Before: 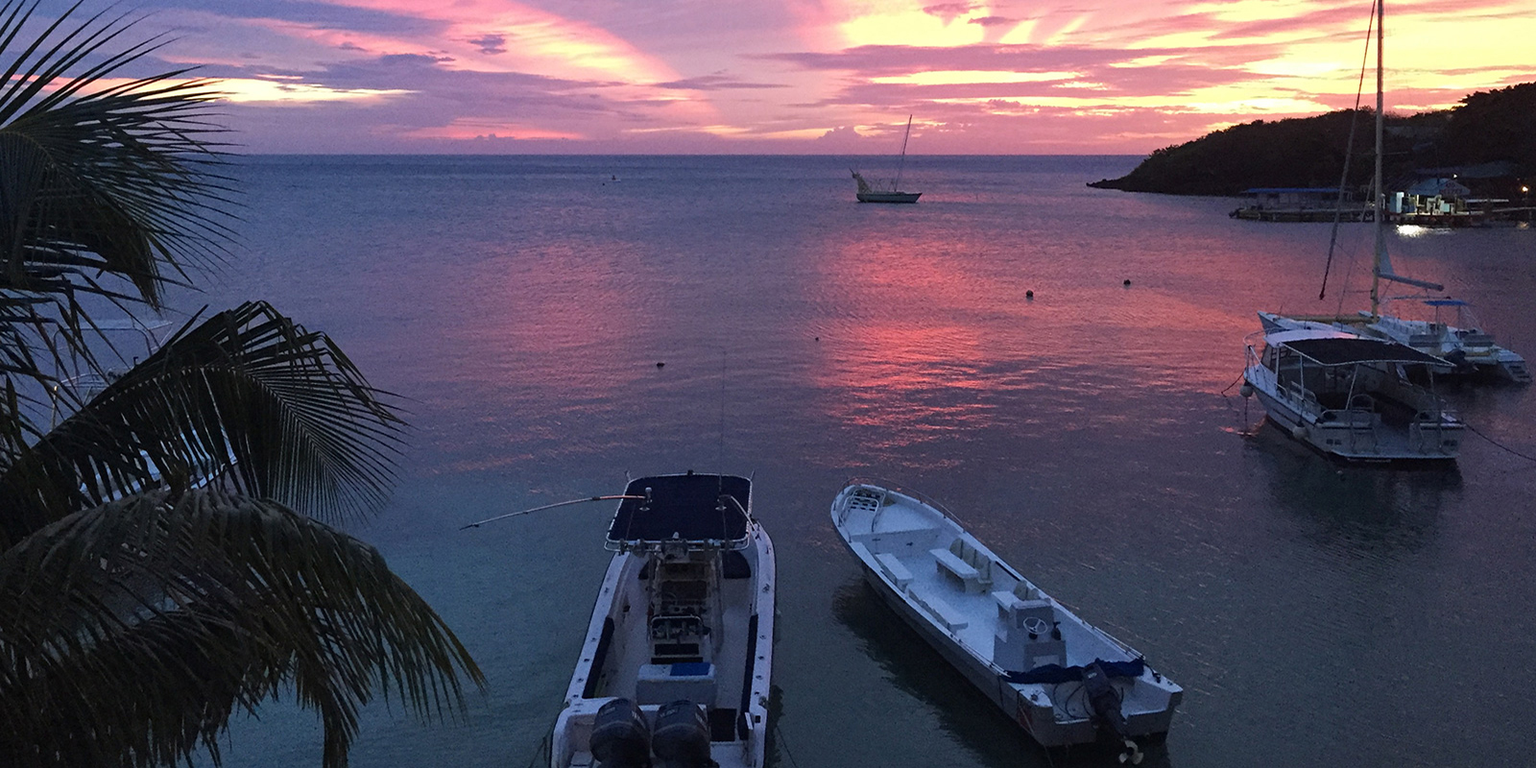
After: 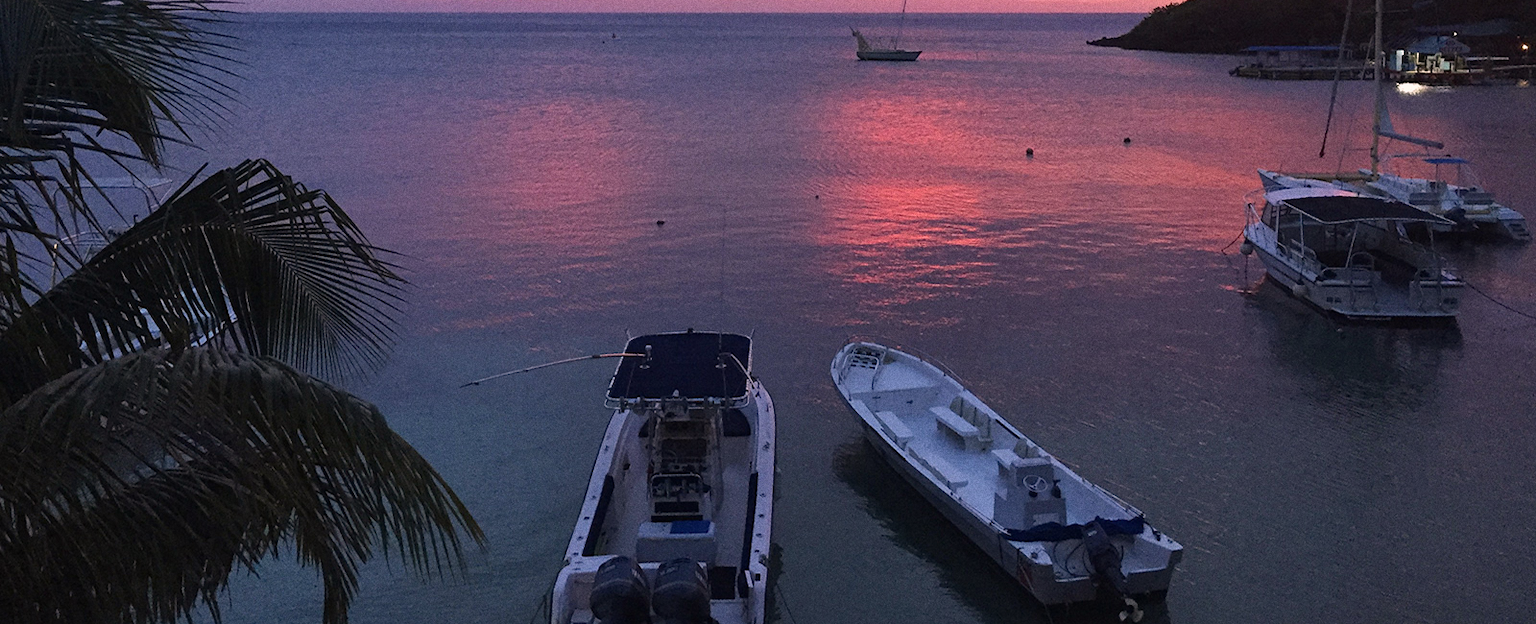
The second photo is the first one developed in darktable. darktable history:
grain: on, module defaults
crop and rotate: top 18.507%
color correction: highlights a* 7.34, highlights b* 4.37
